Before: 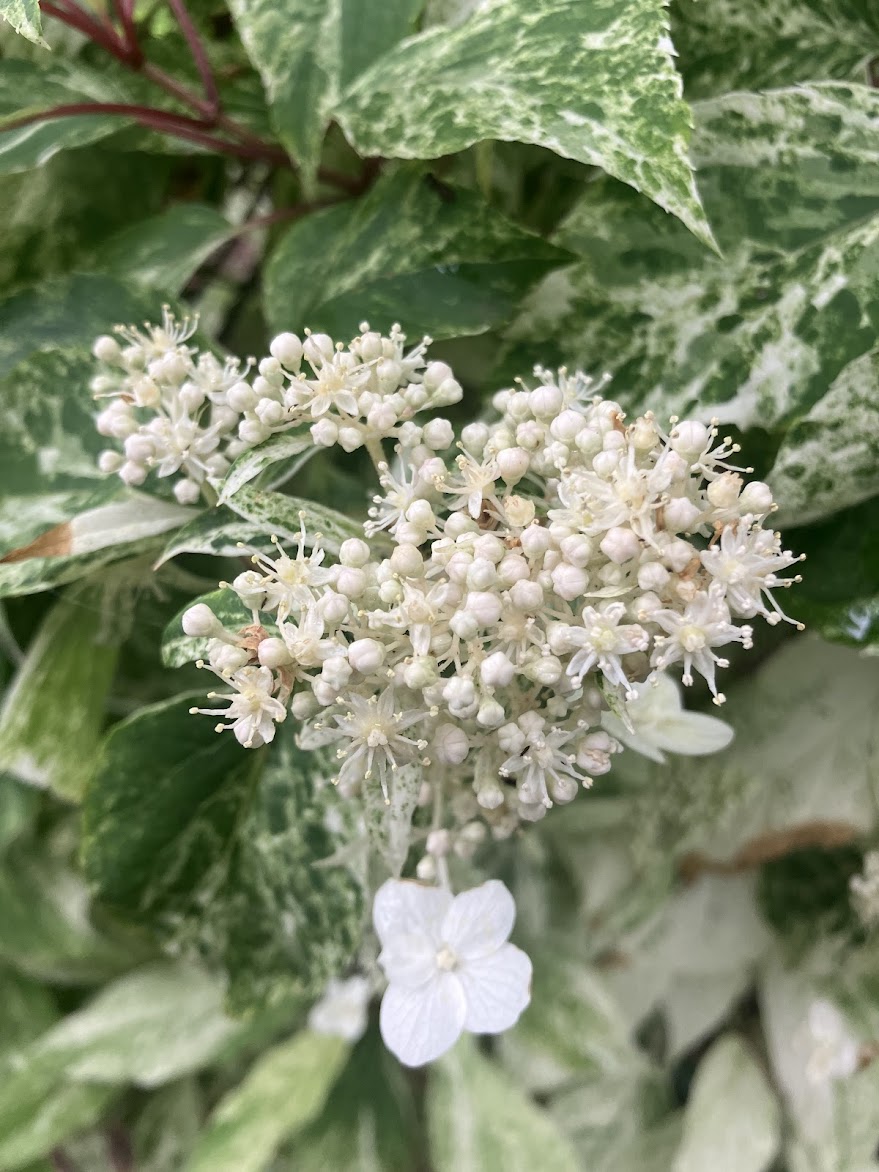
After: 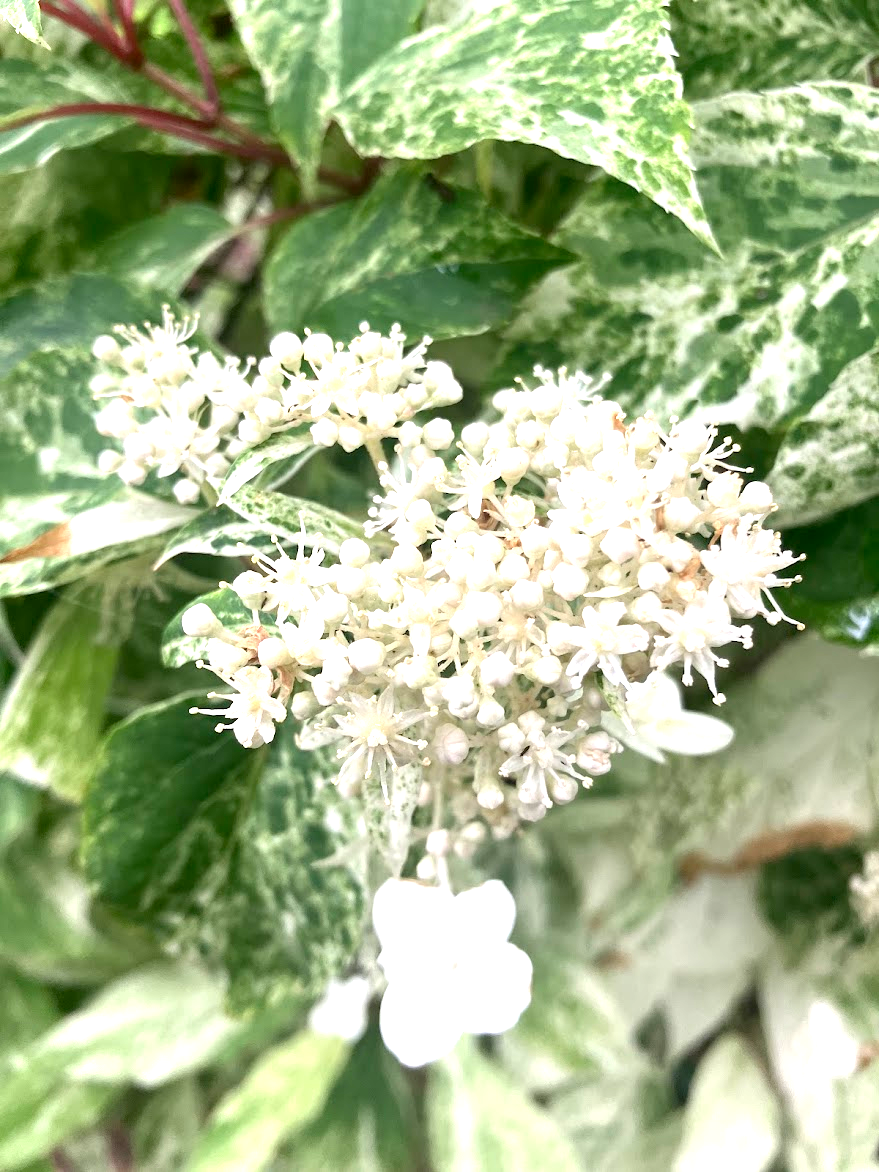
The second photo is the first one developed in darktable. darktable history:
exposure: black level correction 0.001, exposure 1.038 EV, compensate highlight preservation false
